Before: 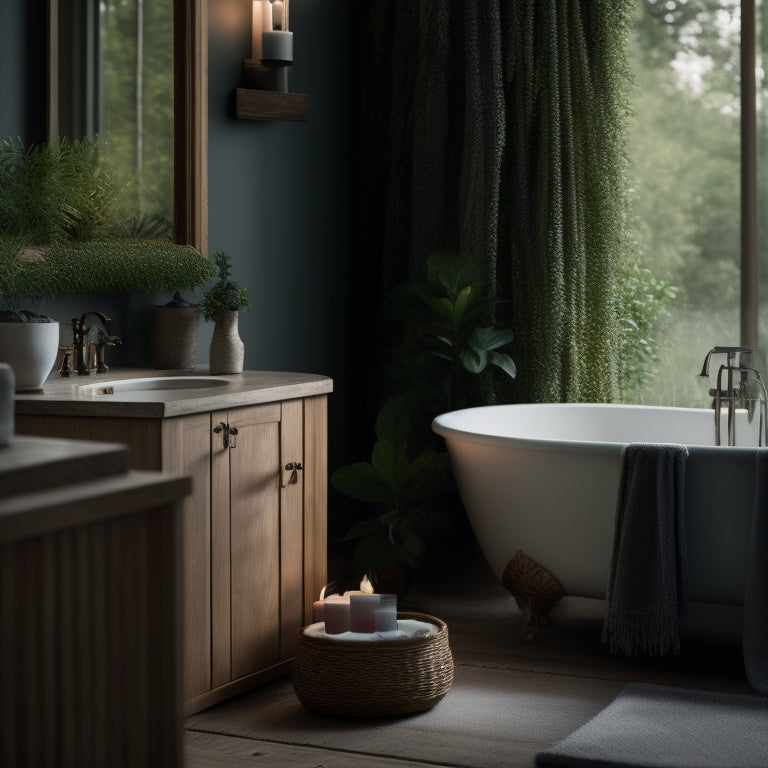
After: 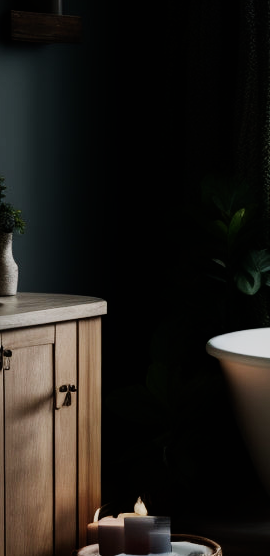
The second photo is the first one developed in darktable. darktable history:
crop and rotate: left 29.476%, top 10.214%, right 35.32%, bottom 17.333%
sigmoid: contrast 1.7, skew -0.2, preserve hue 0%, red attenuation 0.1, red rotation 0.035, green attenuation 0.1, green rotation -0.017, blue attenuation 0.15, blue rotation -0.052, base primaries Rec2020
